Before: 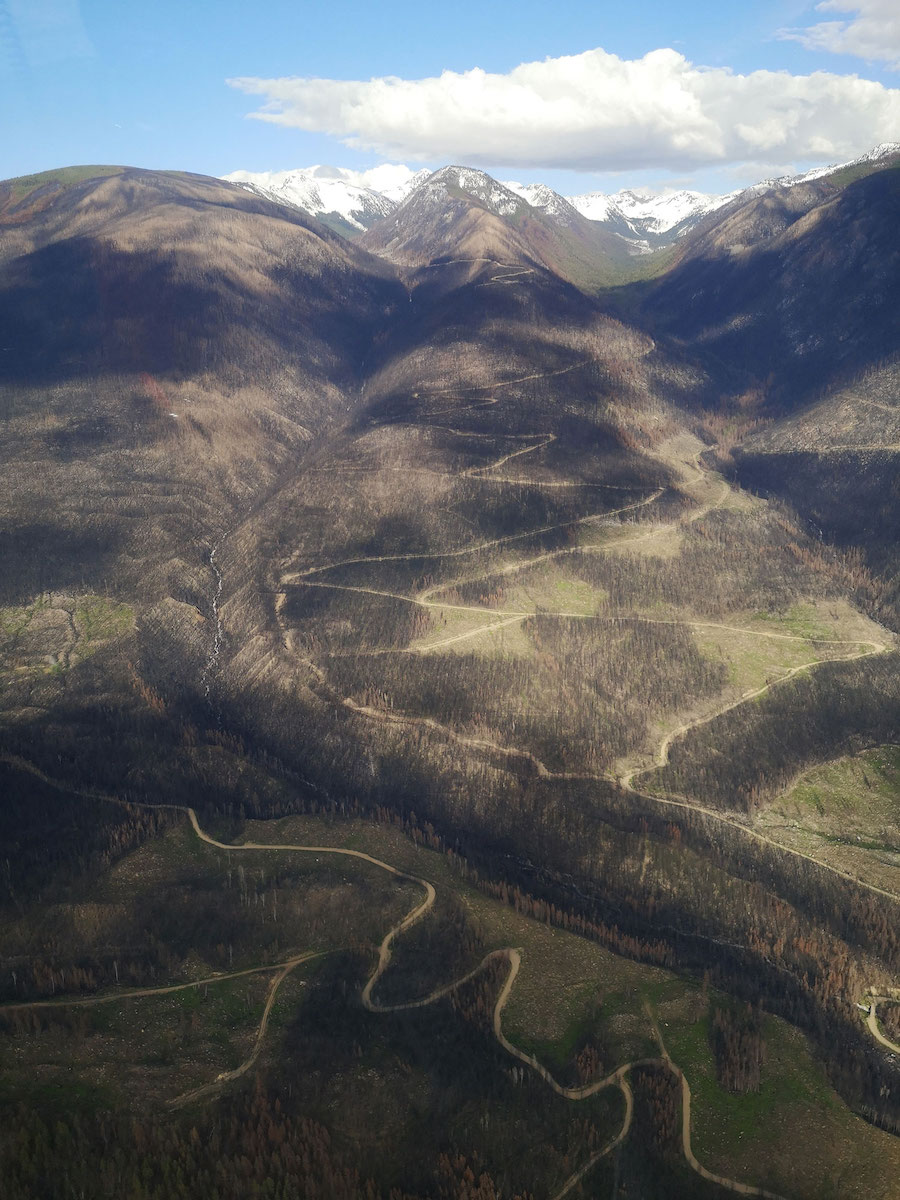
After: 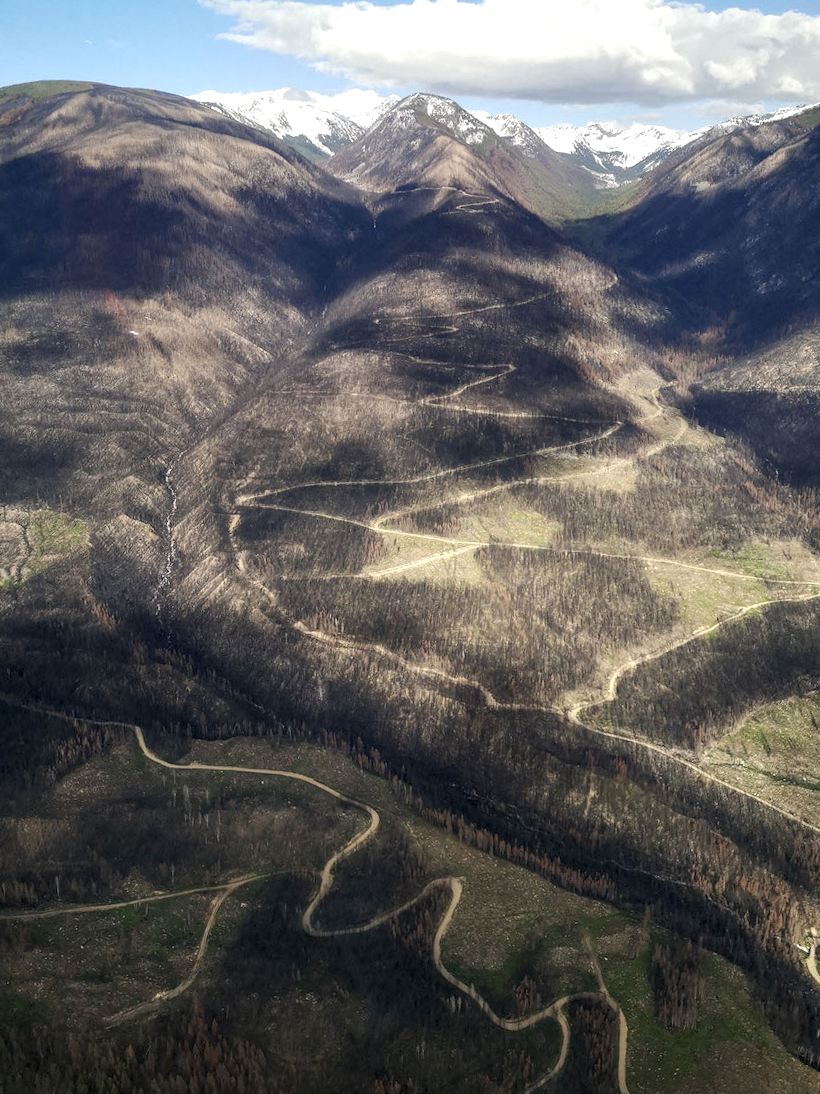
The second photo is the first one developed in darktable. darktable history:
crop and rotate: angle -1.96°, left 3.097%, top 4.154%, right 1.586%, bottom 0.529%
local contrast: detail 160%
